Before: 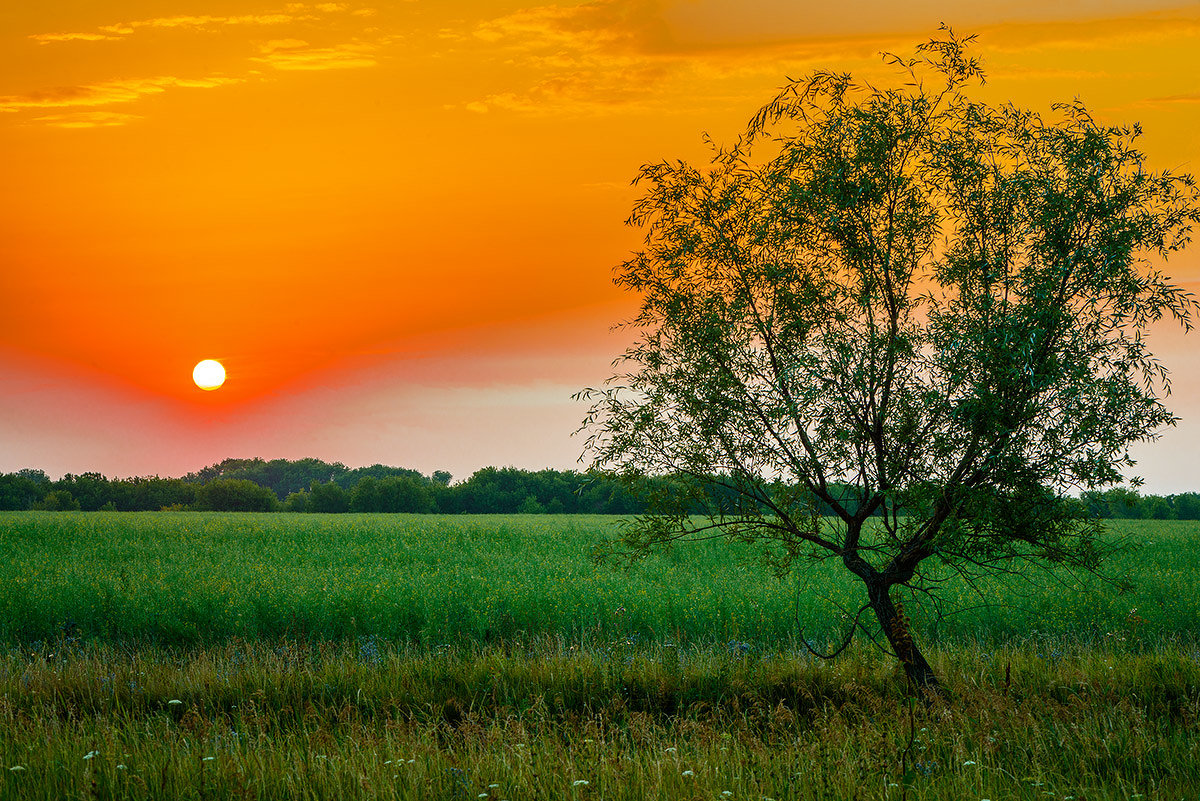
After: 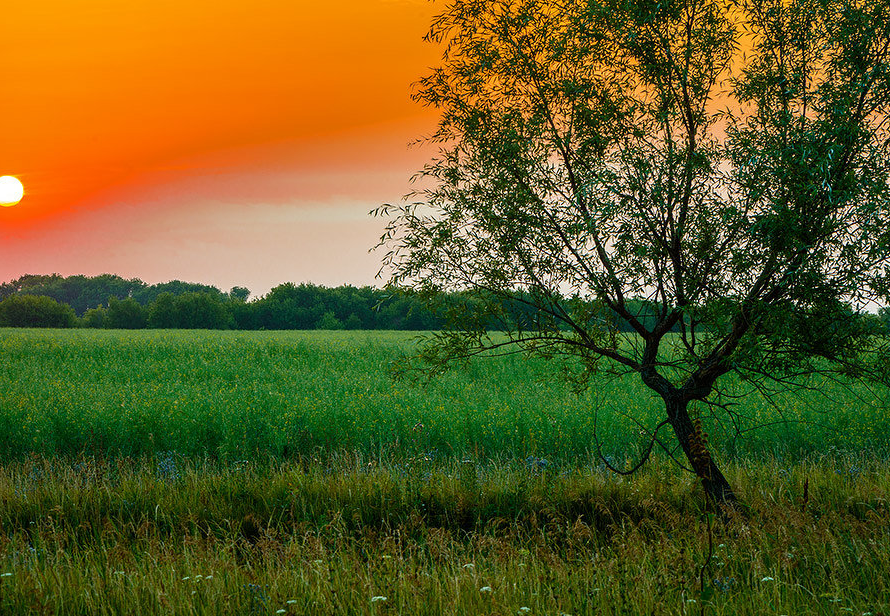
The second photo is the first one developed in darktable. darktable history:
exposure: compensate exposure bias true, compensate highlight preservation false
crop: left 16.868%, top 23.055%, right 8.884%
